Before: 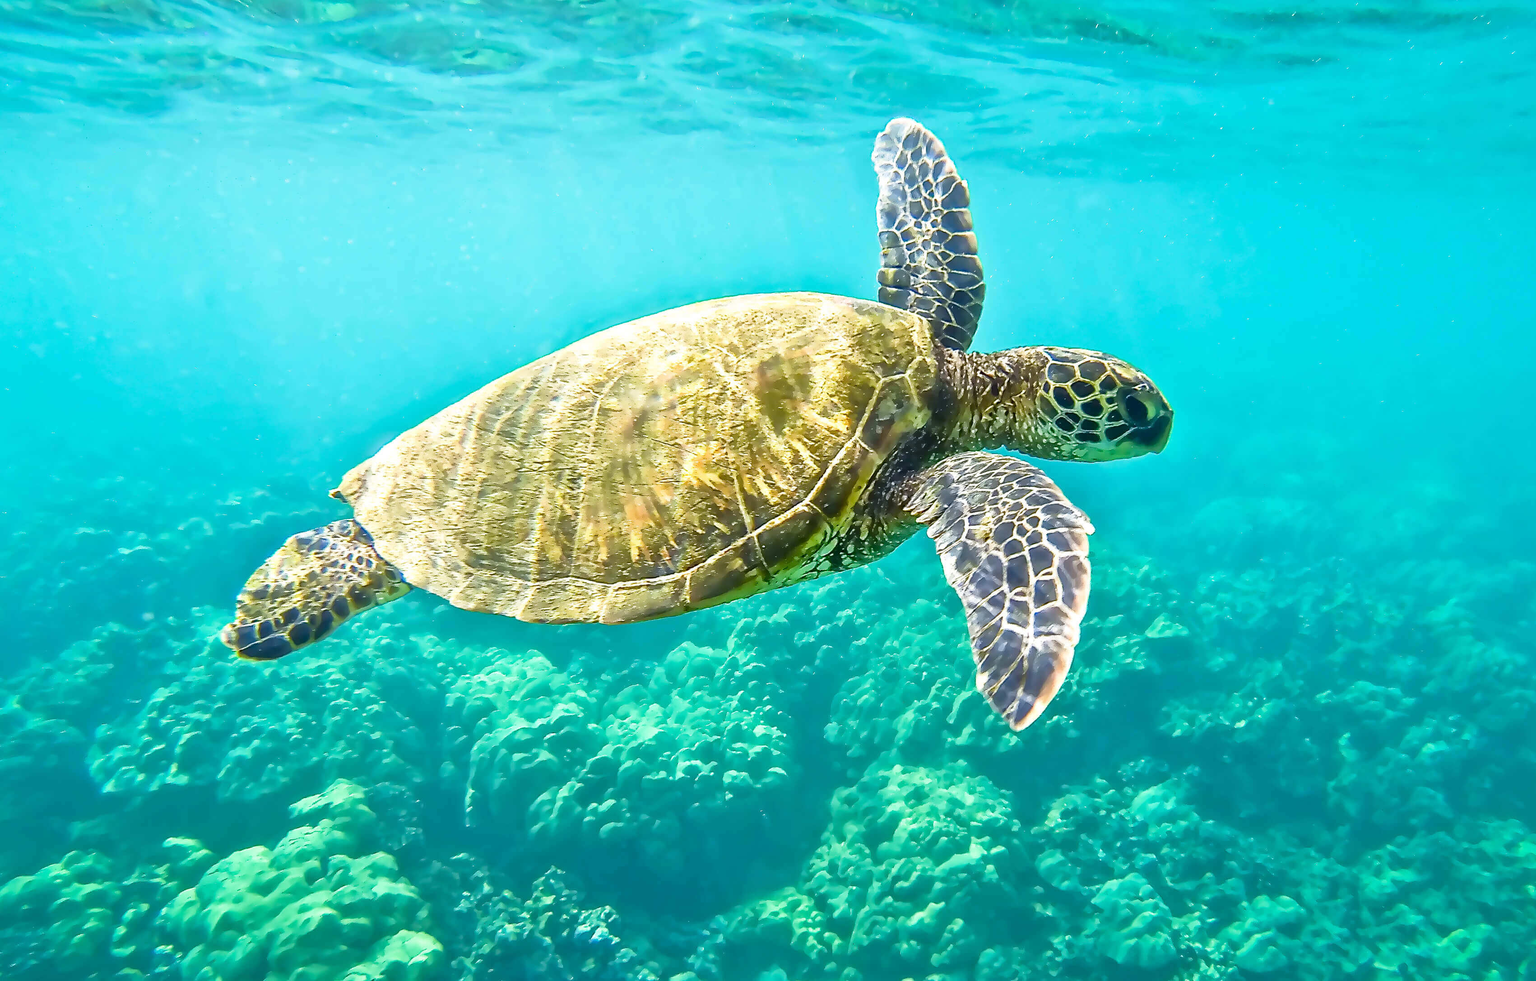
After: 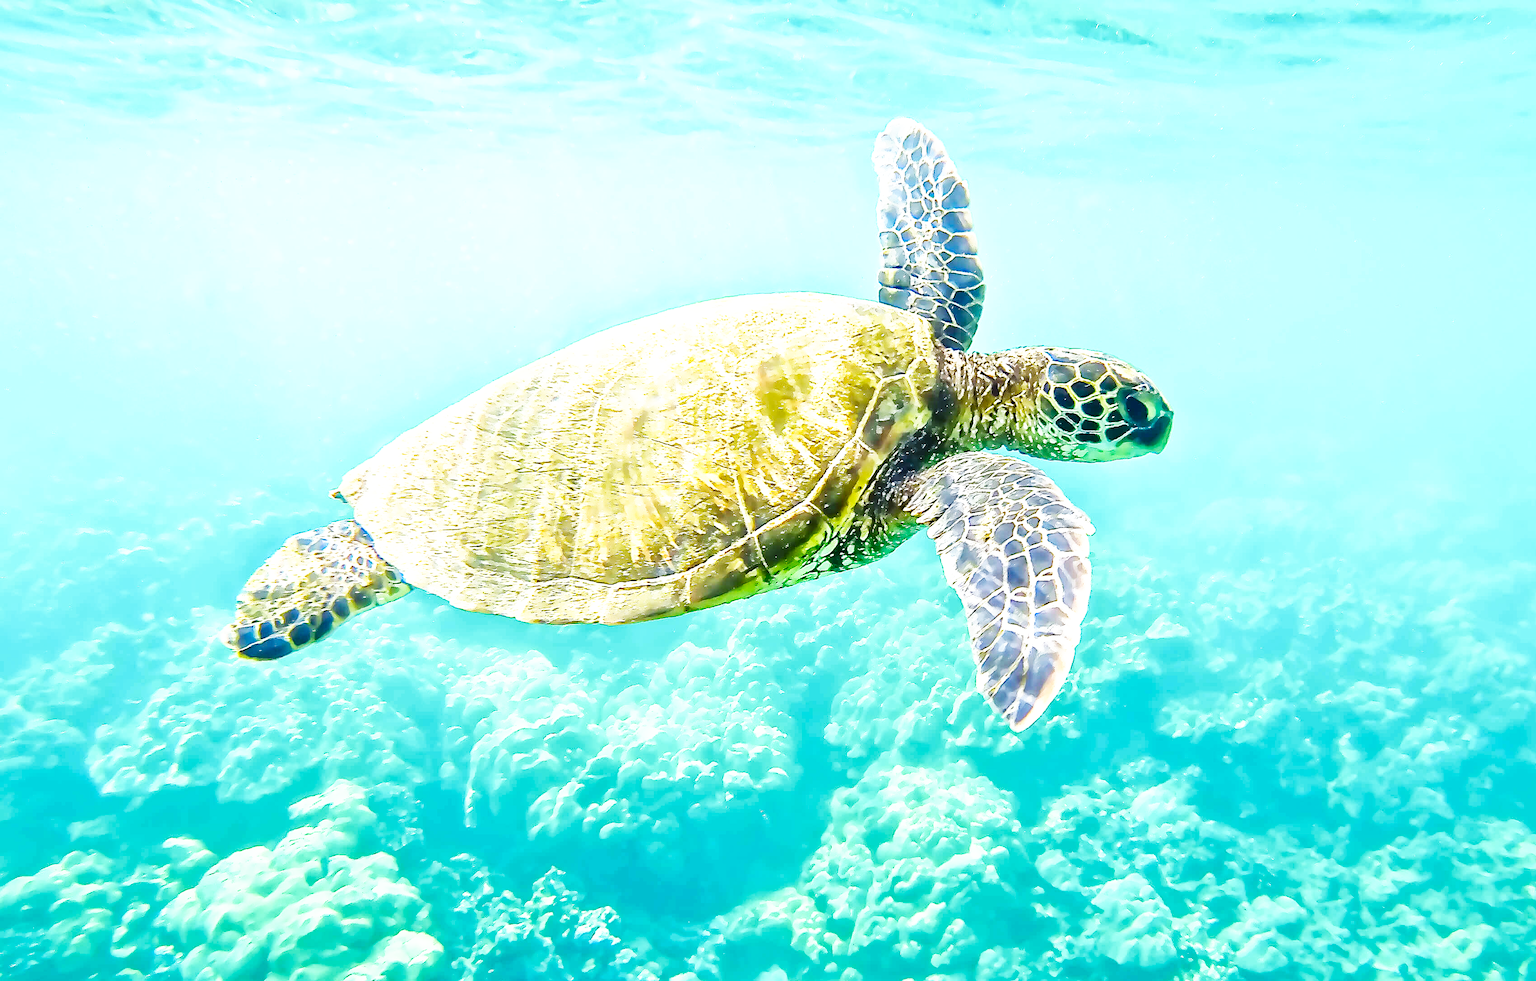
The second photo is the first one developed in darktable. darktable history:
exposure: exposure 0.175 EV, compensate exposure bias true, compensate highlight preservation false
sharpen: amount 0.217
base curve: curves: ch0 [(0, 0) (0.007, 0.004) (0.027, 0.03) (0.046, 0.07) (0.207, 0.54) (0.442, 0.872) (0.673, 0.972) (1, 1)], preserve colors none
